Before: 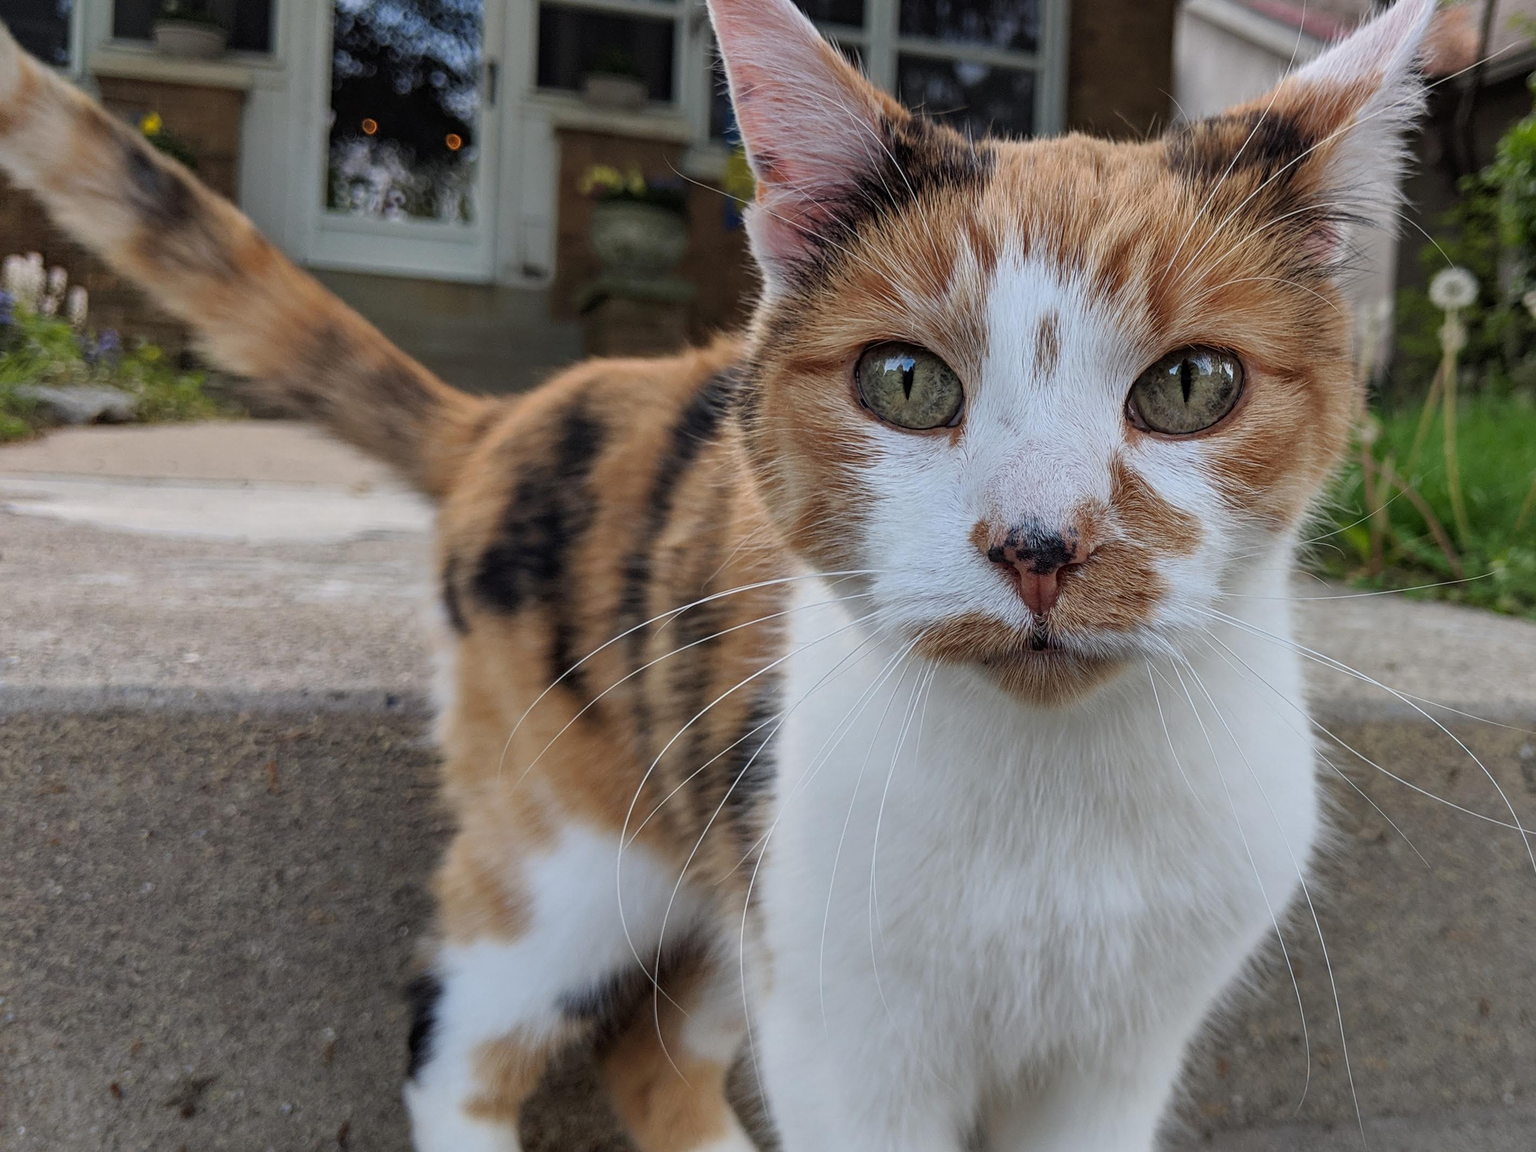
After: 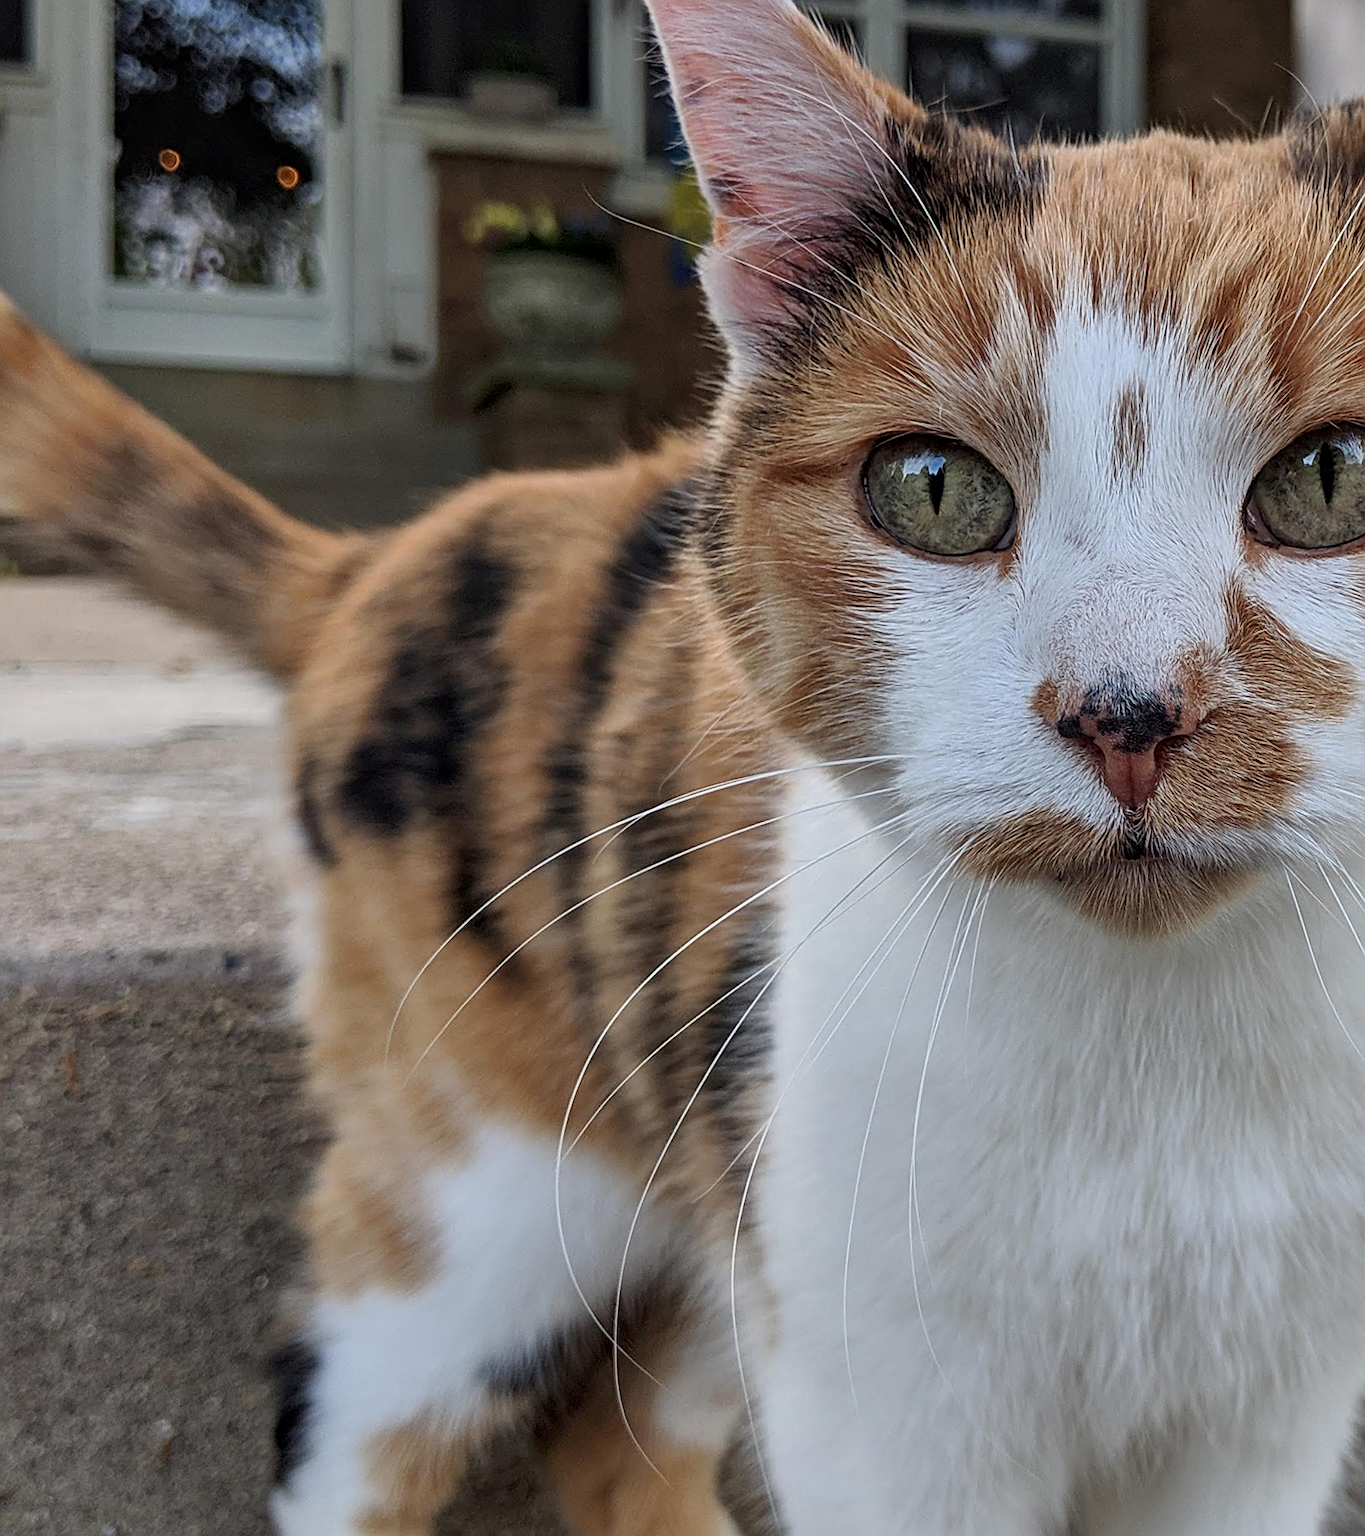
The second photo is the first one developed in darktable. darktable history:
rotate and perspective: rotation -2.12°, lens shift (vertical) 0.009, lens shift (horizontal) -0.008, automatic cropping original format, crop left 0.036, crop right 0.964, crop top 0.05, crop bottom 0.959
sharpen: on, module defaults
crop and rotate: left 13.409%, right 19.924%
local contrast: mode bilateral grid, contrast 20, coarseness 50, detail 120%, midtone range 0.2
